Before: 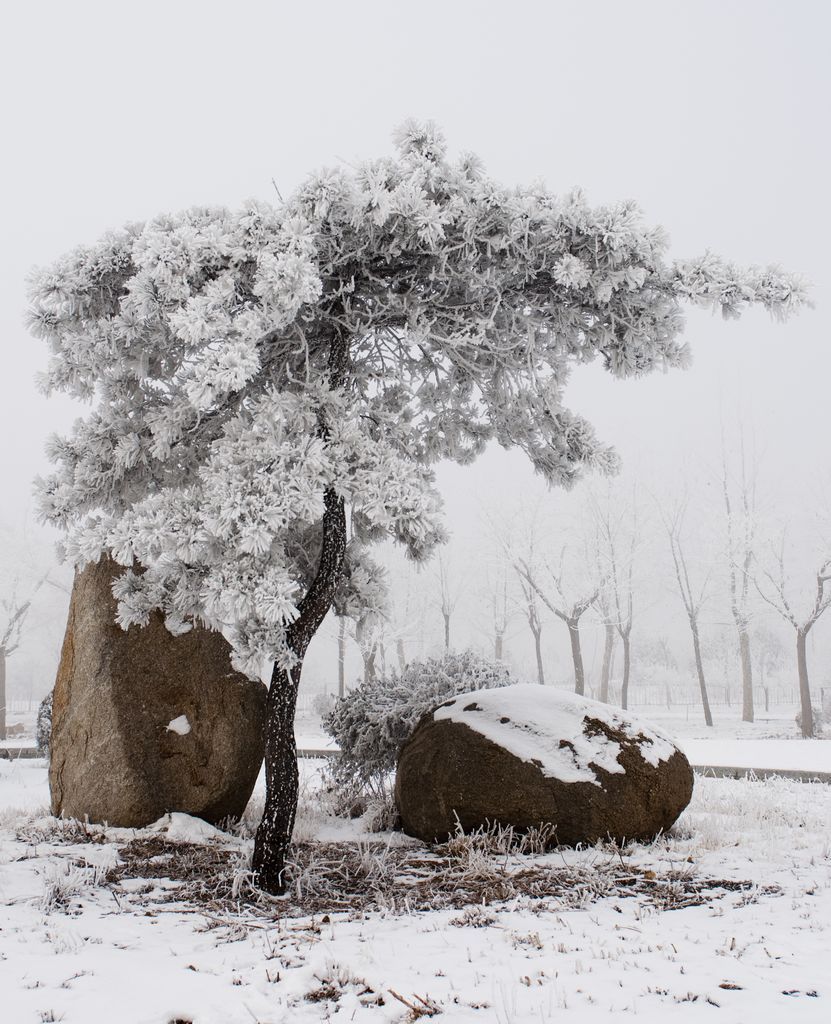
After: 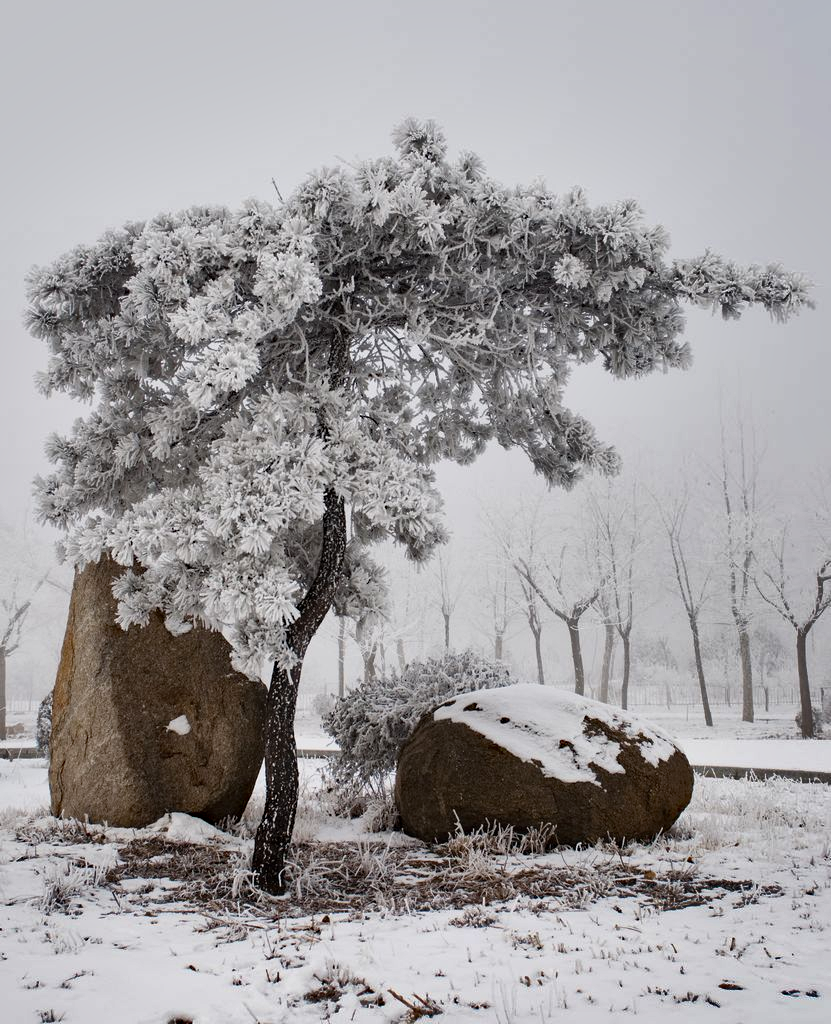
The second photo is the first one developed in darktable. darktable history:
haze removal: strength 0.301, distance 0.243, compatibility mode true, adaptive false
shadows and highlights: radius 100.91, shadows 50.51, highlights -65.13, soften with gaussian
